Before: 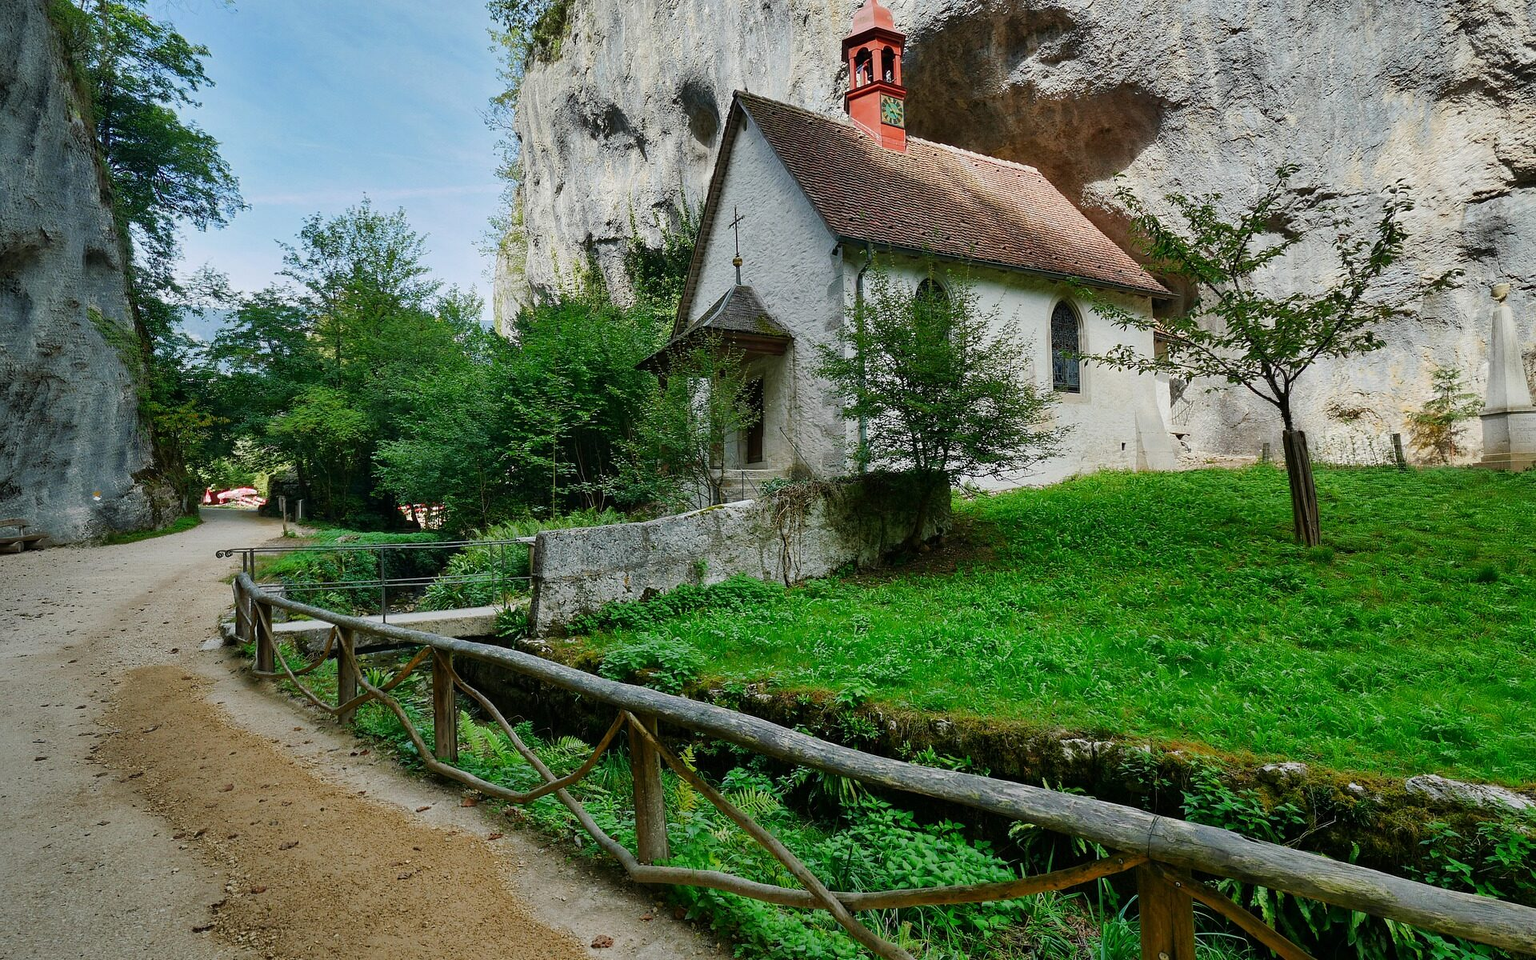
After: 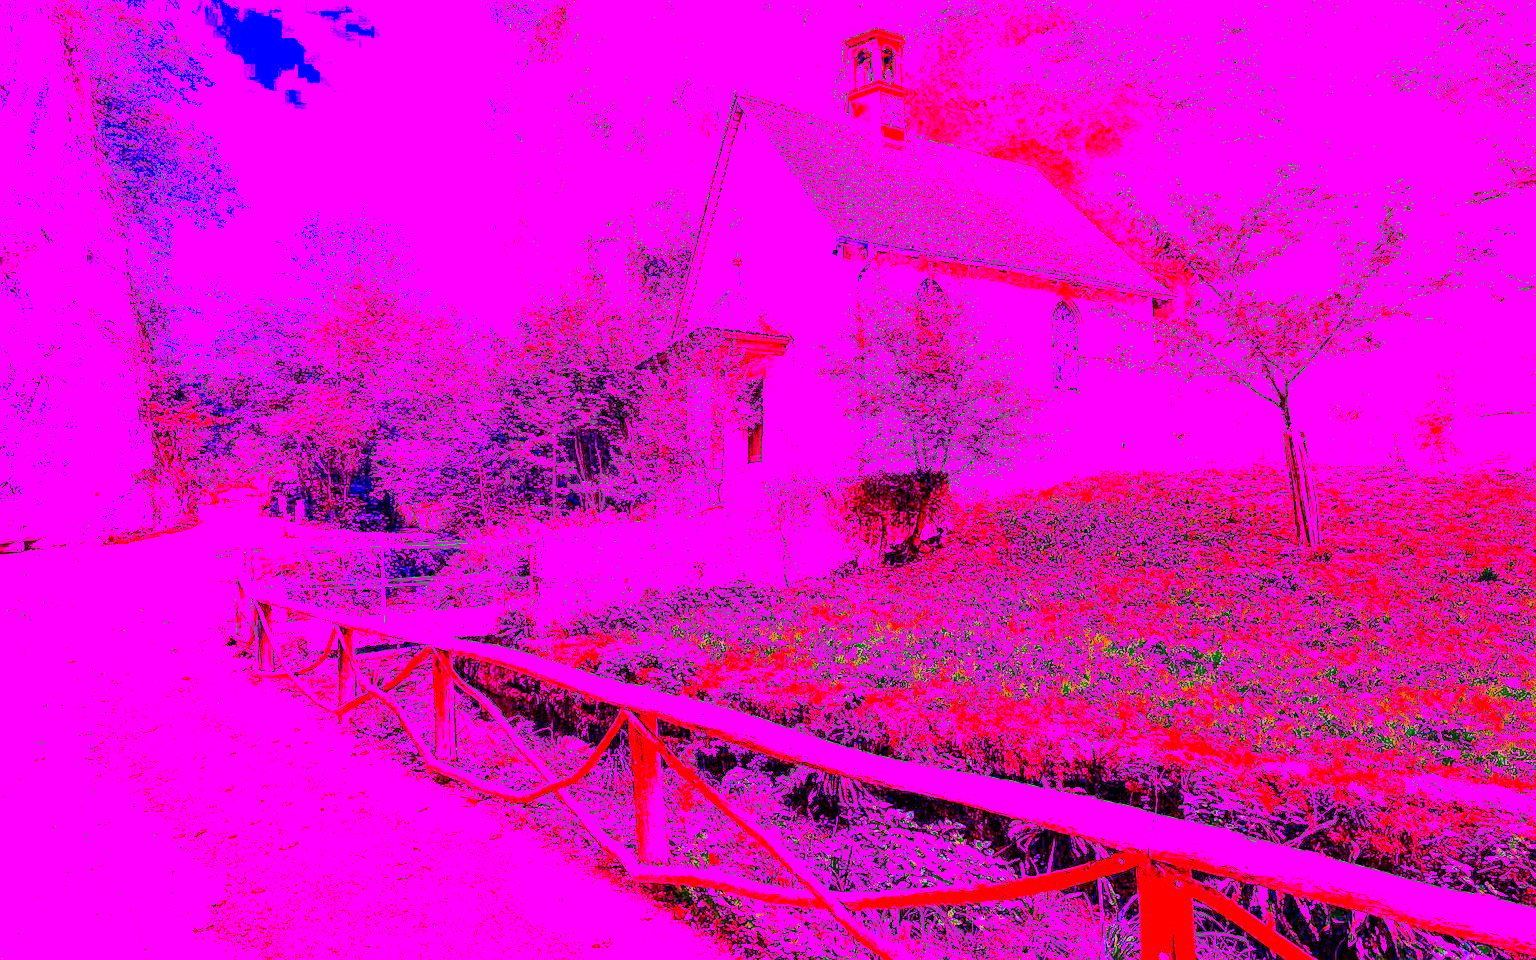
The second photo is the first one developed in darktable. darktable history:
contrast brightness saturation: contrast 0.2, brightness 0.2, saturation 0.8
white balance: red 8, blue 8
sharpen: on, module defaults
contrast equalizer: y [[0.526, 0.53, 0.532, 0.532, 0.53, 0.525], [0.5 ×6], [0.5 ×6], [0 ×6], [0 ×6]]
